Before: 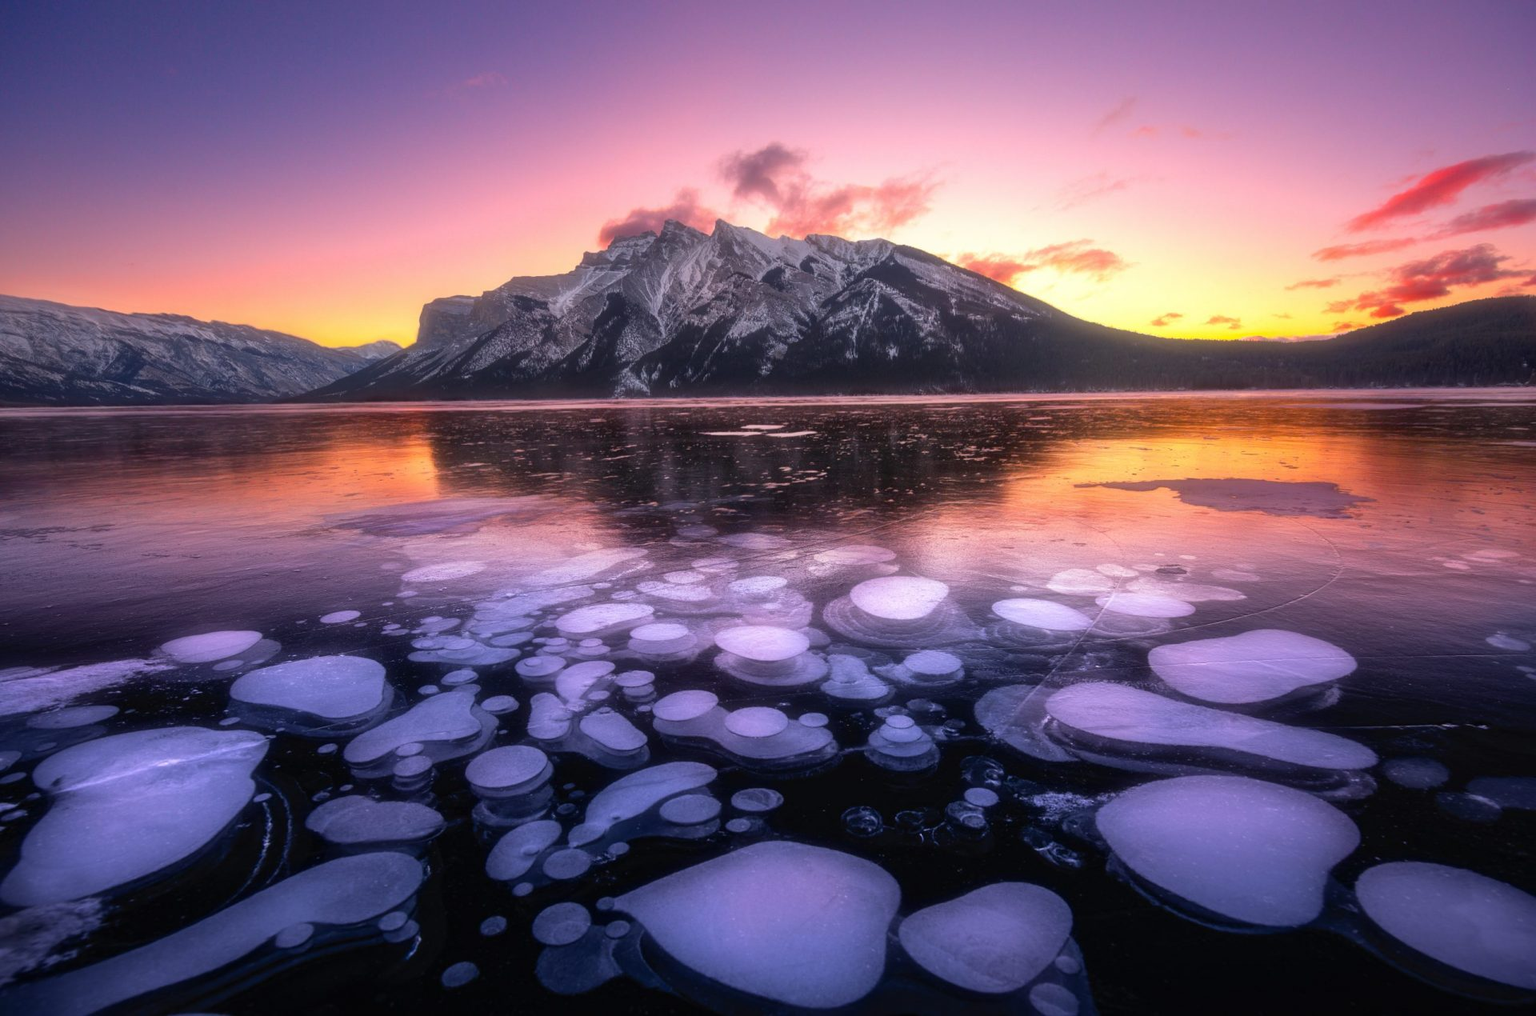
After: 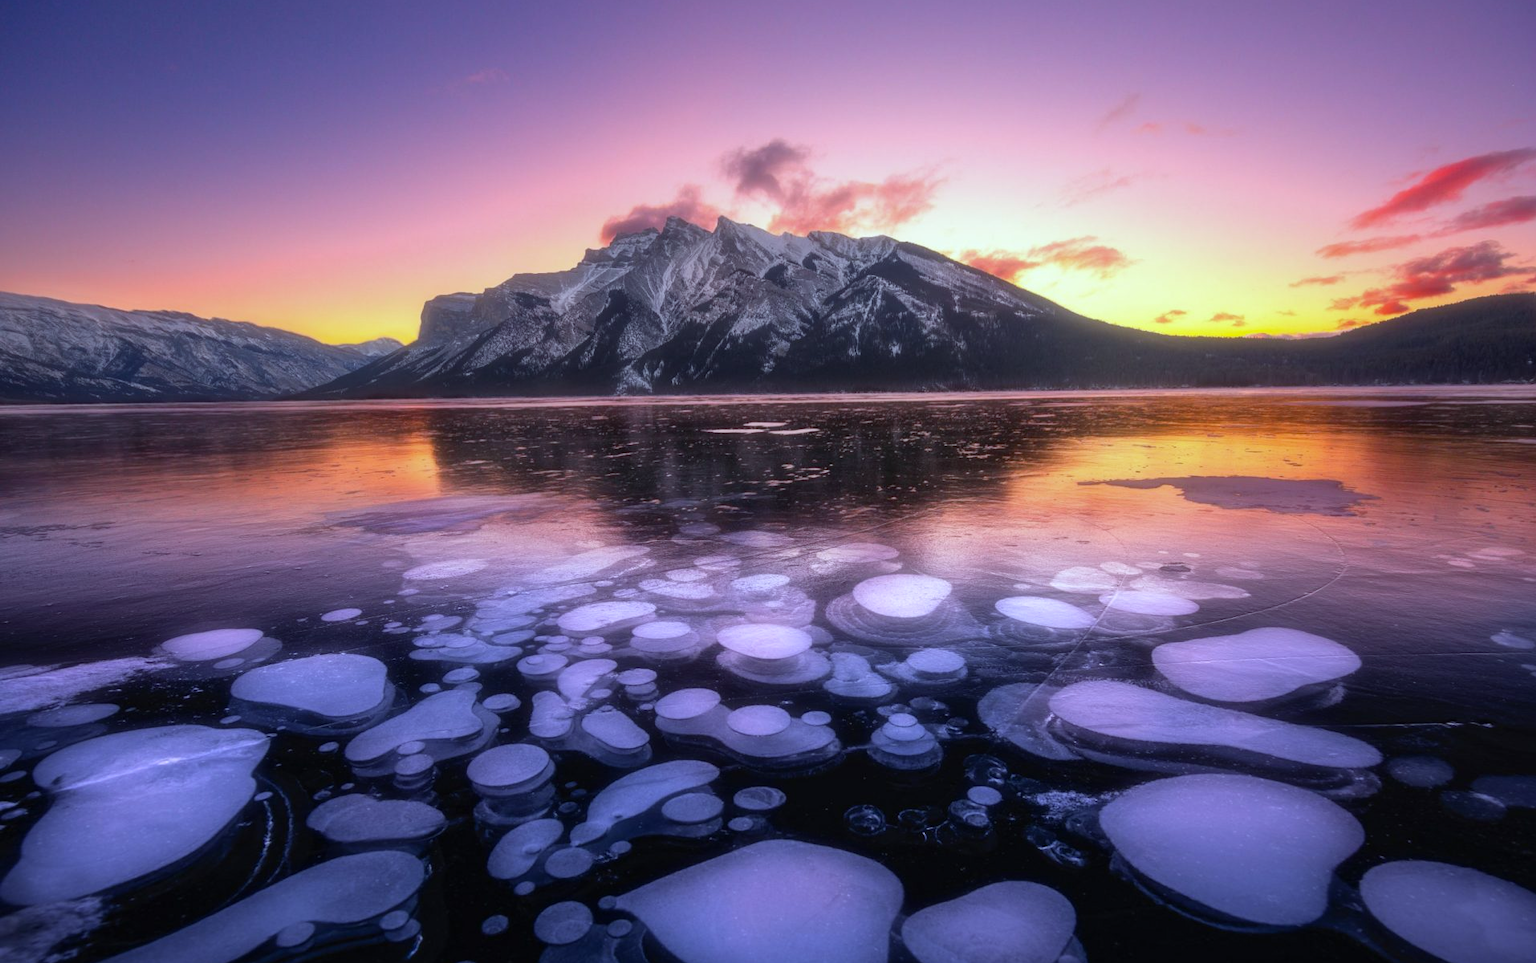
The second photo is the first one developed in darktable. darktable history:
crop: top 0.448%, right 0.264%, bottom 5.045%
white balance: red 0.925, blue 1.046
